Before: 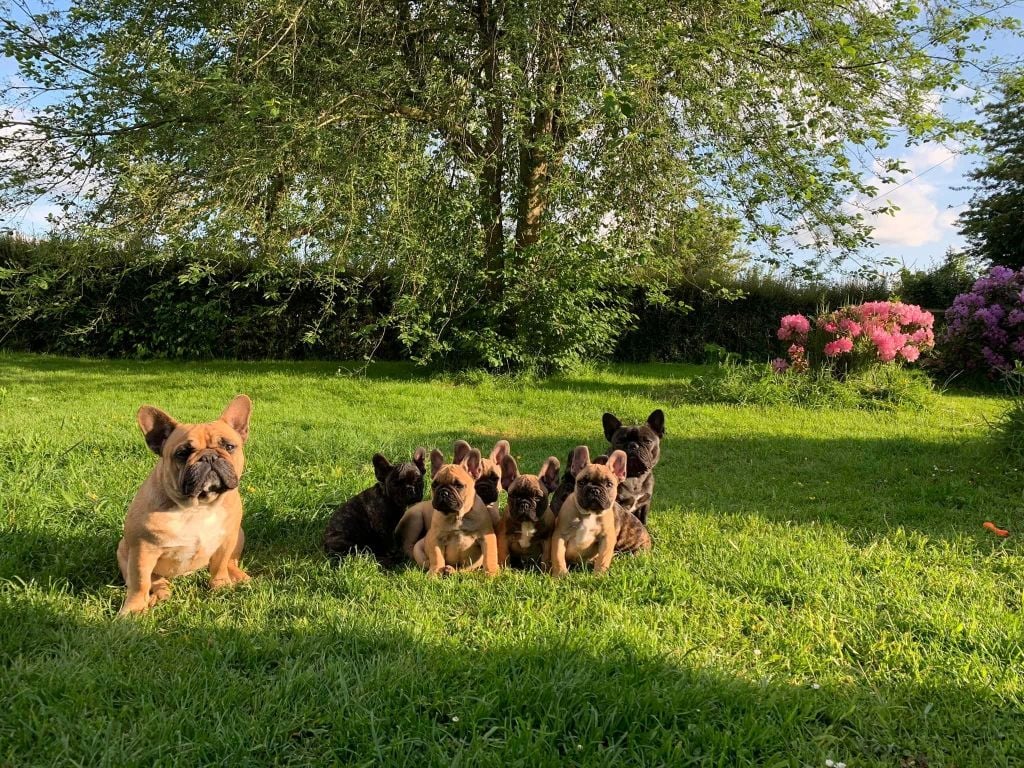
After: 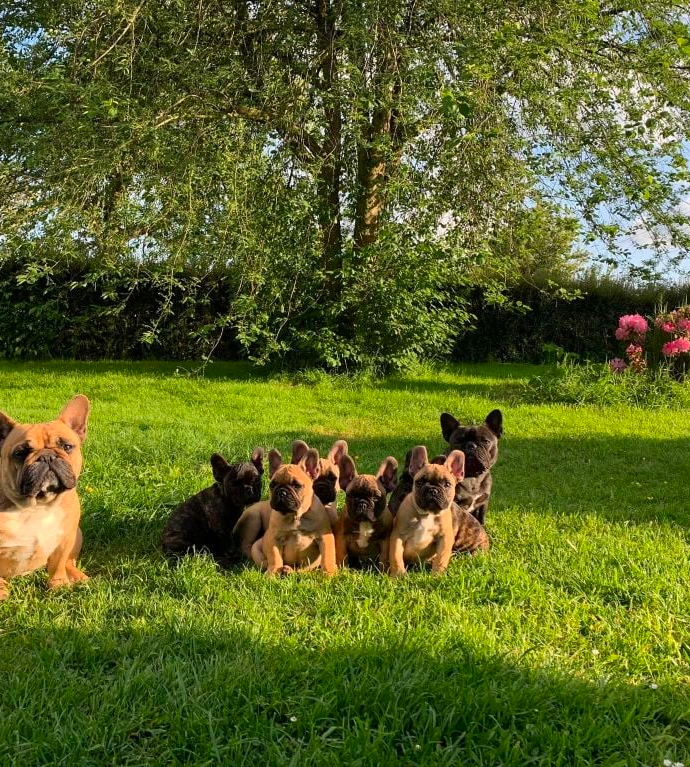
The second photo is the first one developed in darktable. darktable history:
crop and rotate: left 15.862%, right 16.735%
contrast brightness saturation: contrast 0.038, saturation 0.163
